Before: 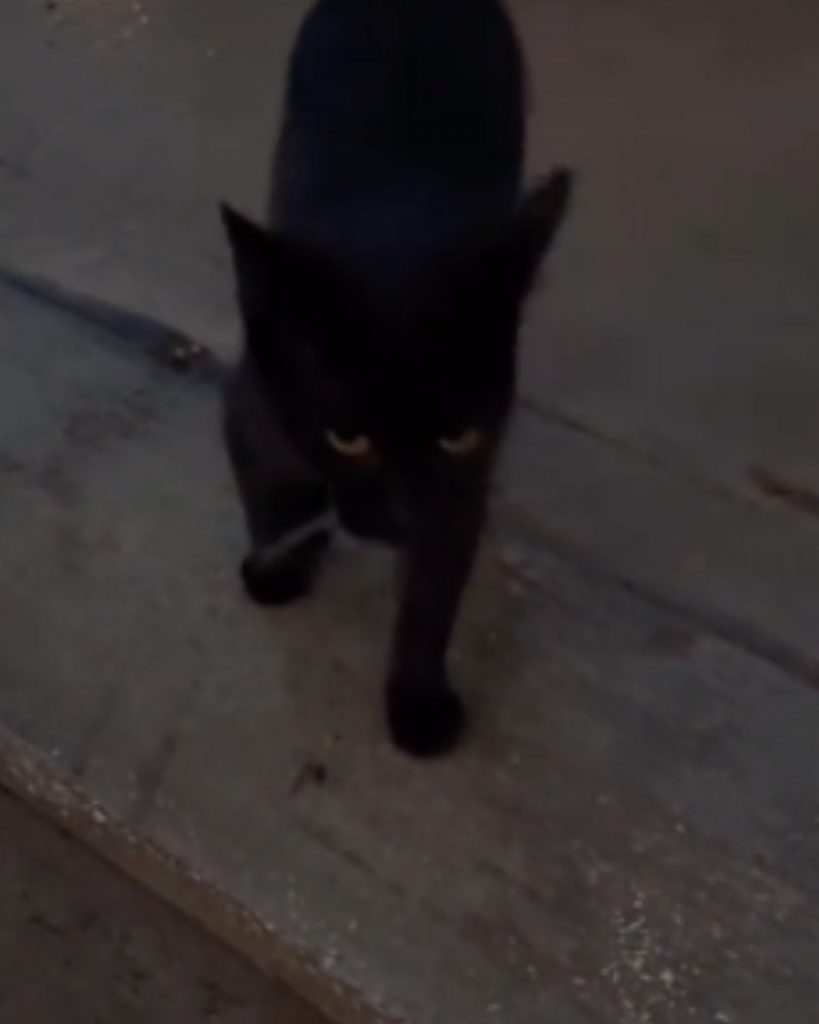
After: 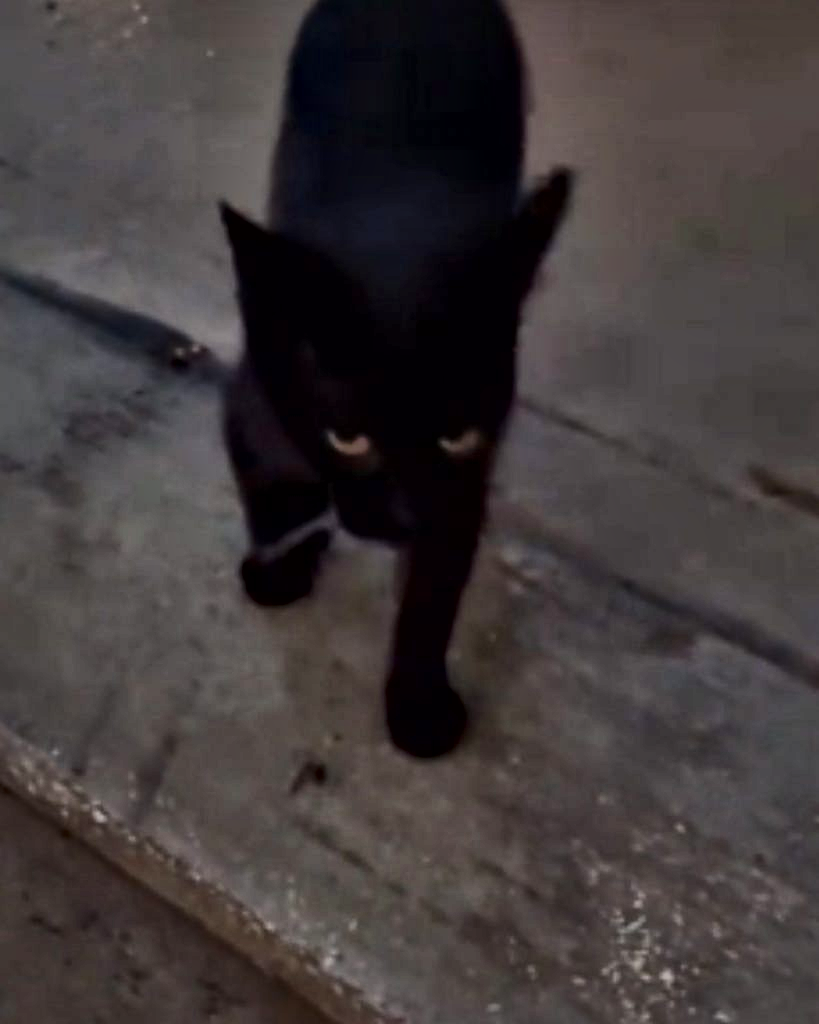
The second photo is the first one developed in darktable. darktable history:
contrast brightness saturation: contrast 0.244, brightness 0.09
local contrast: mode bilateral grid, contrast 21, coarseness 50, detail 172%, midtone range 0.2
shadows and highlights: soften with gaussian
